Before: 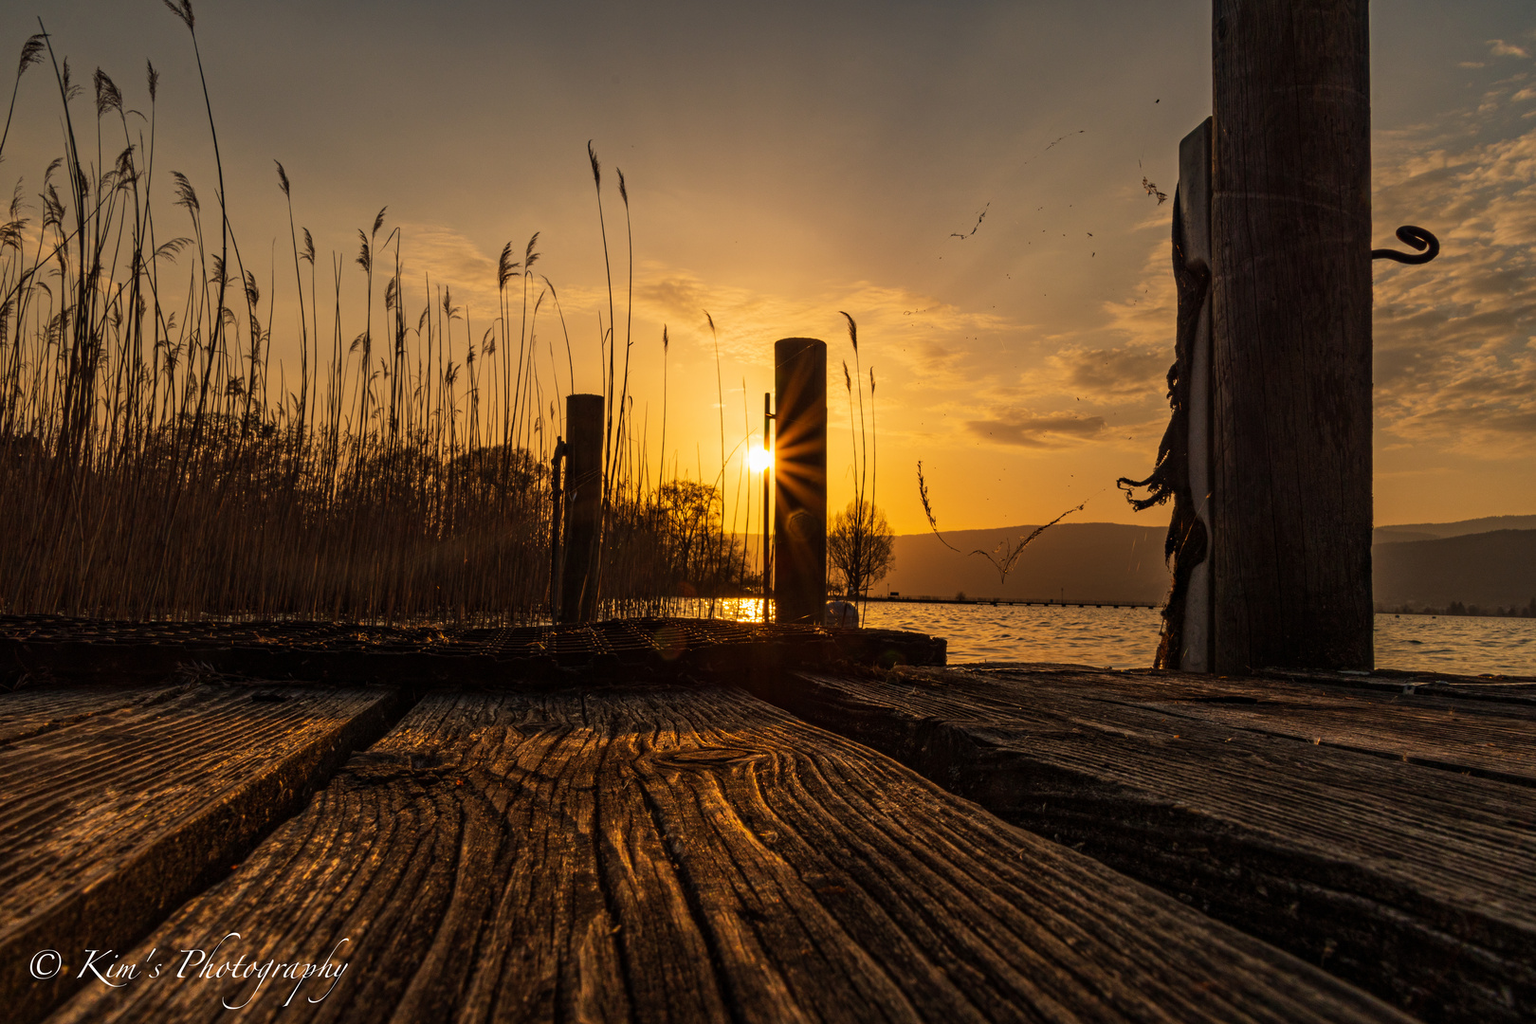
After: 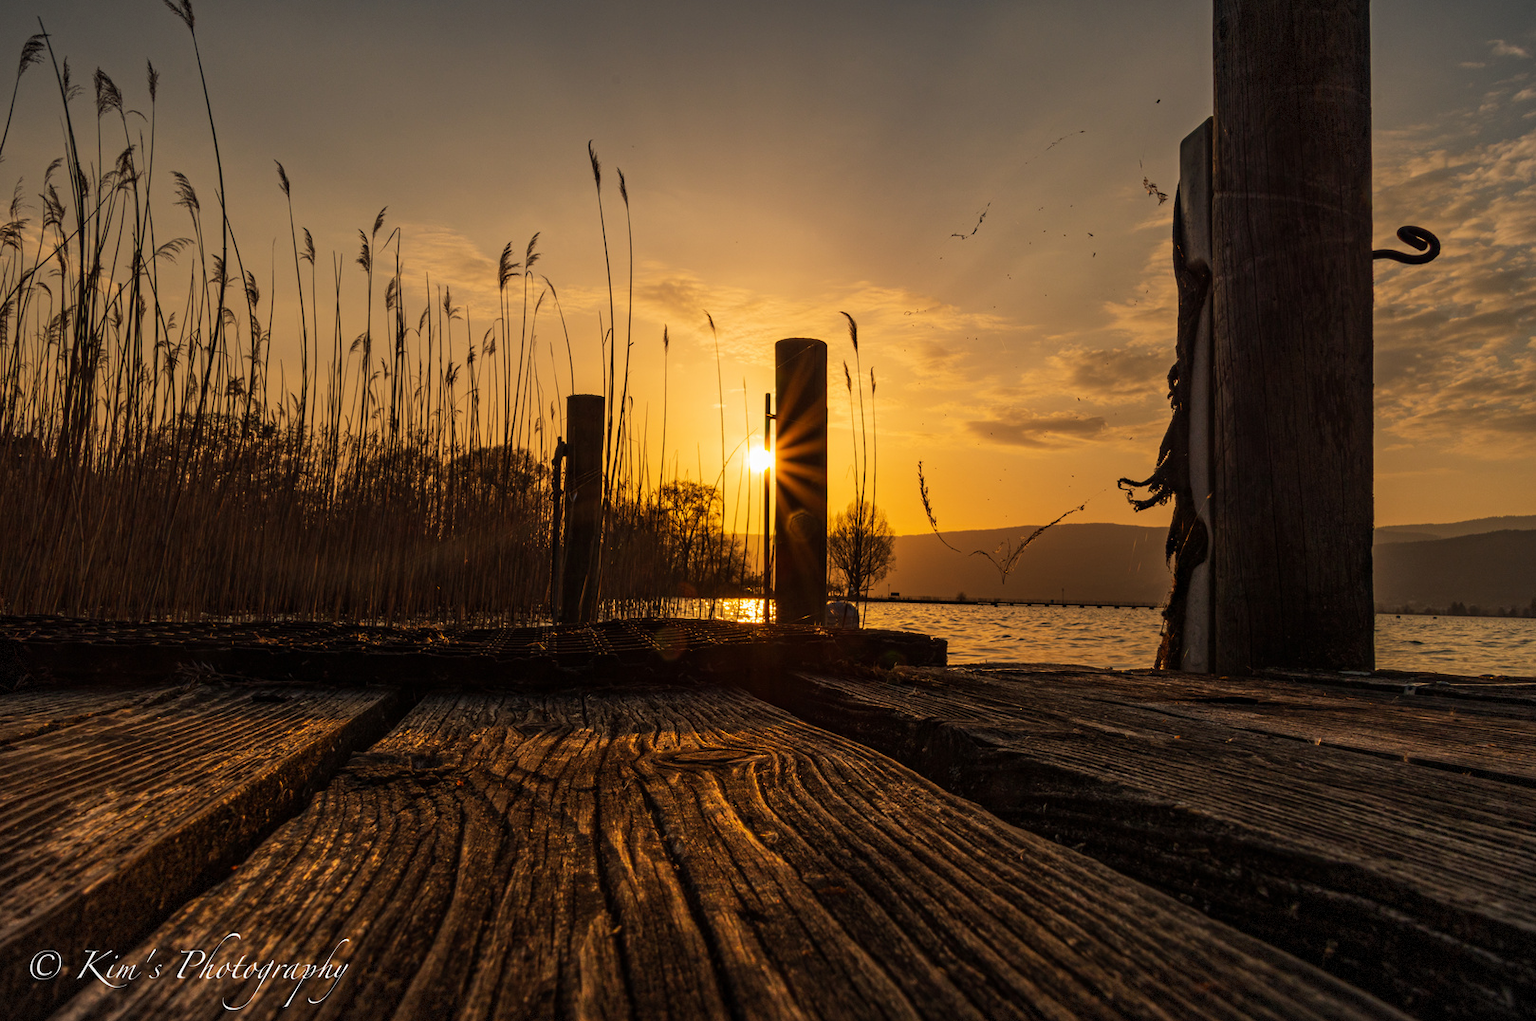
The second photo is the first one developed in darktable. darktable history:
vignetting: fall-off start 100.65%, brightness -0.295, width/height ratio 1.323, dithering 8-bit output
crop: top 0.051%, bottom 0.158%
